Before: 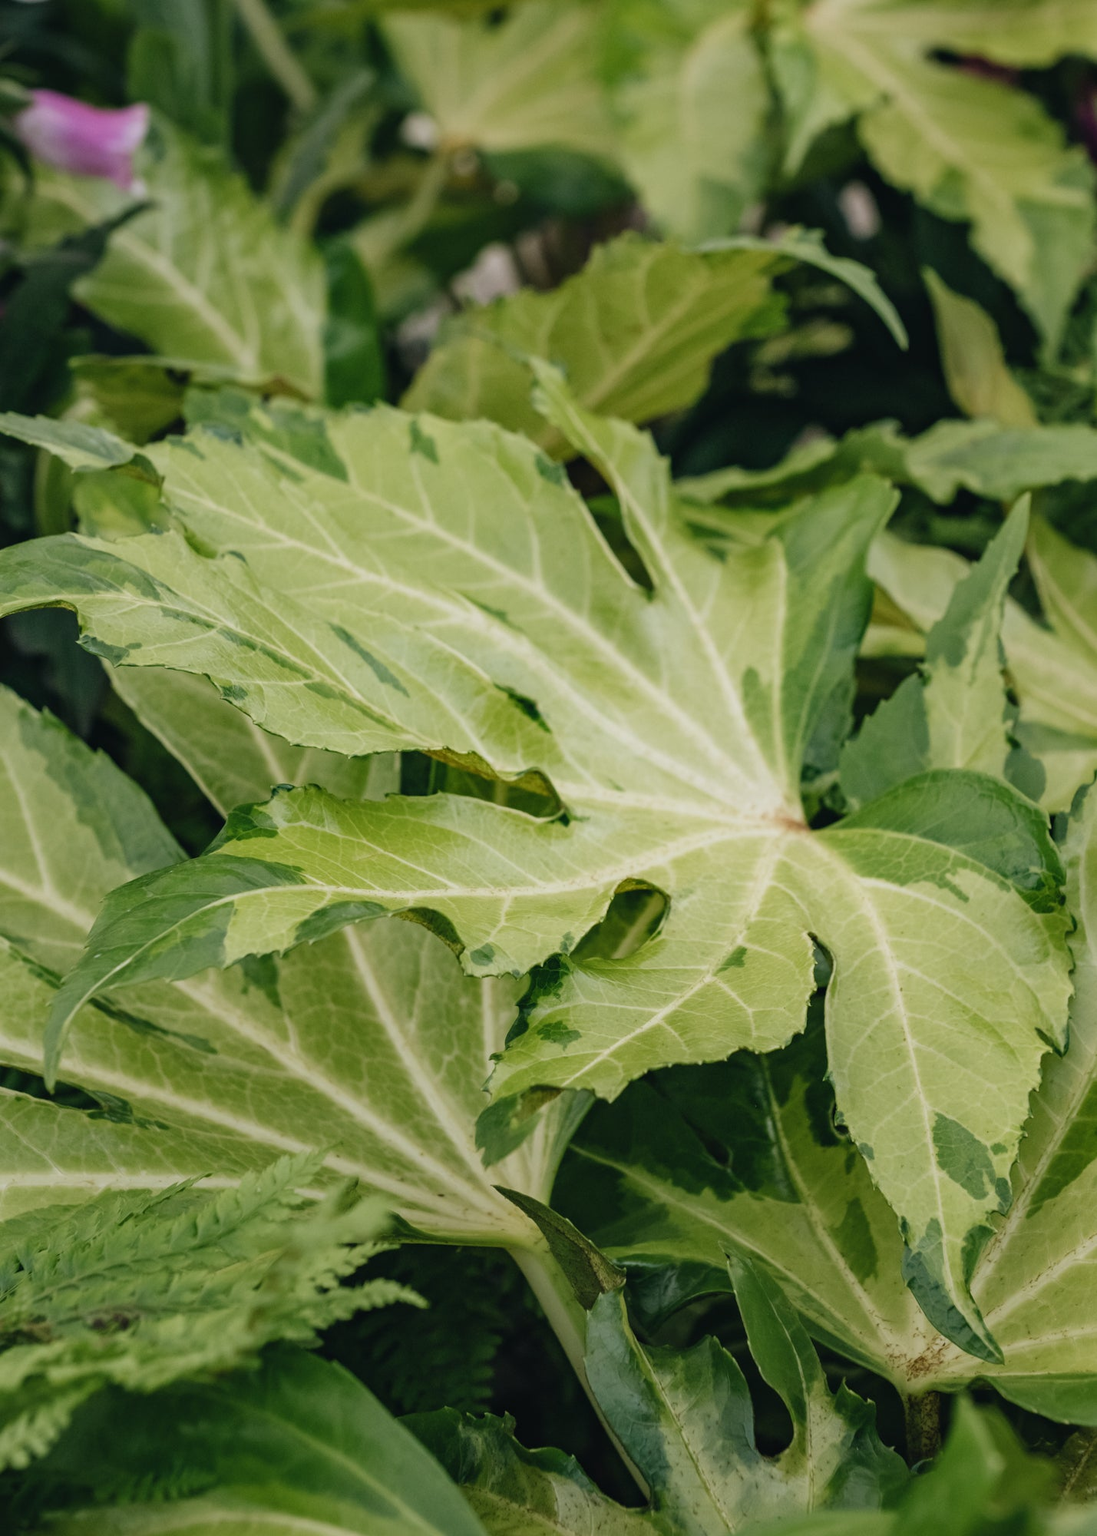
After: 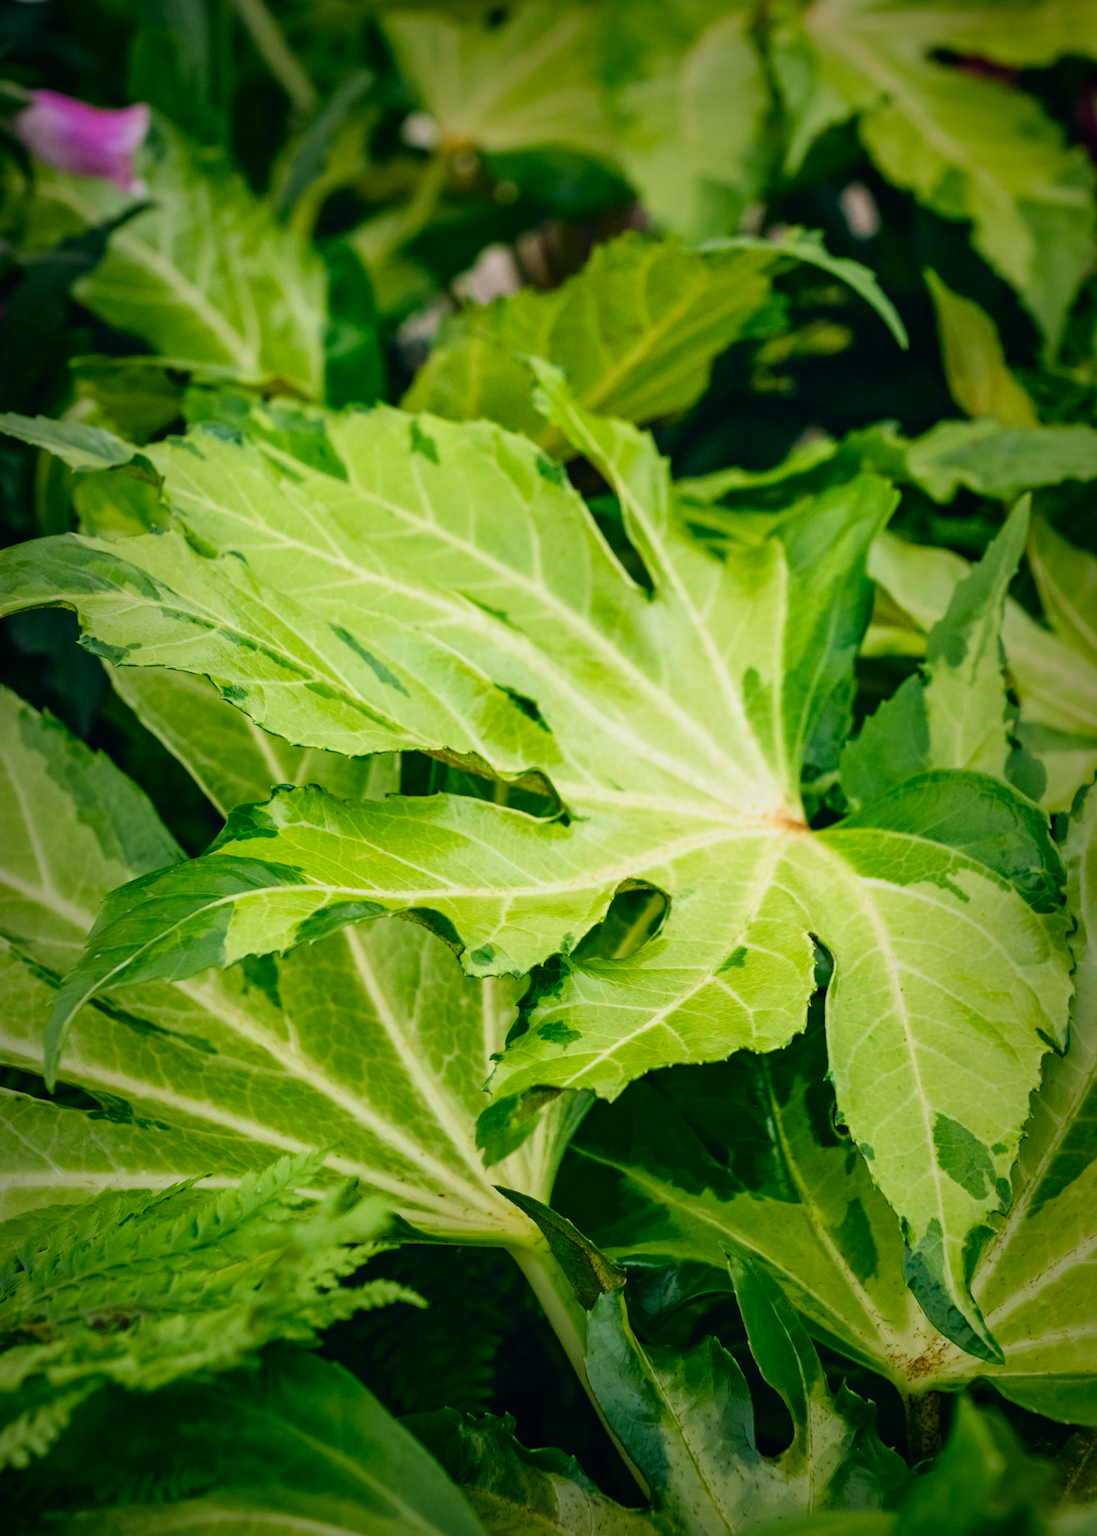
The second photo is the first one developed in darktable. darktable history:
color balance rgb: perceptual saturation grading › global saturation 30%
tone curve: curves: ch0 [(0, 0) (0.051, 0.03) (0.096, 0.071) (0.243, 0.246) (0.461, 0.515) (0.605, 0.692) (0.761, 0.85) (0.881, 0.933) (1, 0.984)]; ch1 [(0, 0) (0.1, 0.038) (0.318, 0.243) (0.431, 0.384) (0.488, 0.475) (0.499, 0.499) (0.534, 0.546) (0.567, 0.592) (0.601, 0.632) (0.734, 0.809) (1, 1)]; ch2 [(0, 0) (0.297, 0.257) (0.414, 0.379) (0.453, 0.45) (0.479, 0.483) (0.504, 0.499) (0.52, 0.519) (0.541, 0.554) (0.614, 0.652) (0.817, 0.874) (1, 1)], color space Lab, independent channels, preserve colors none
vignetting: fall-off start 53.2%, brightness -0.594, saturation 0, automatic ratio true, width/height ratio 1.313, shape 0.22, unbound false
